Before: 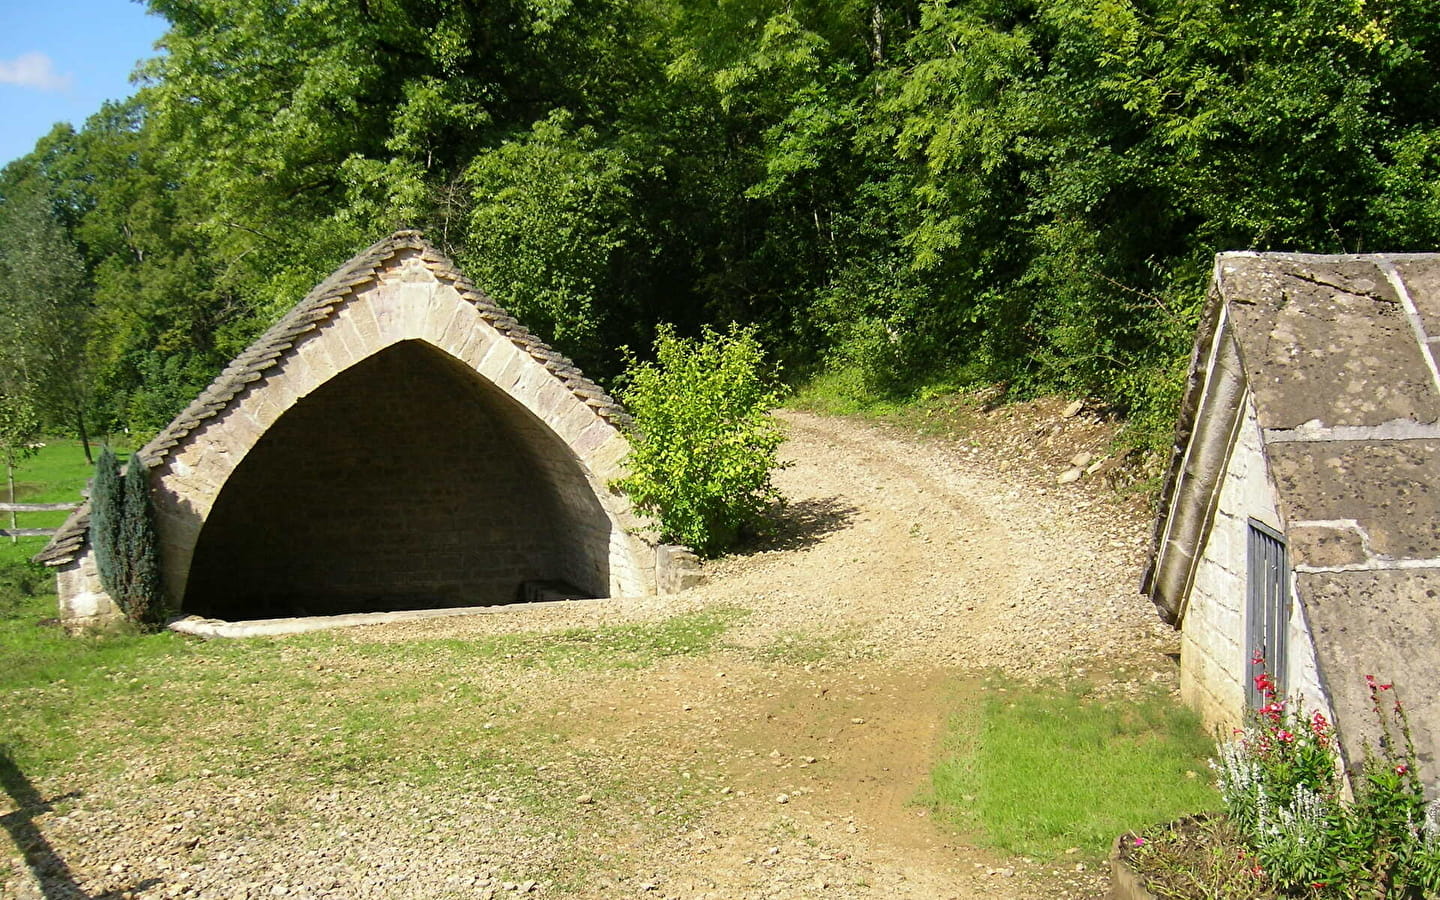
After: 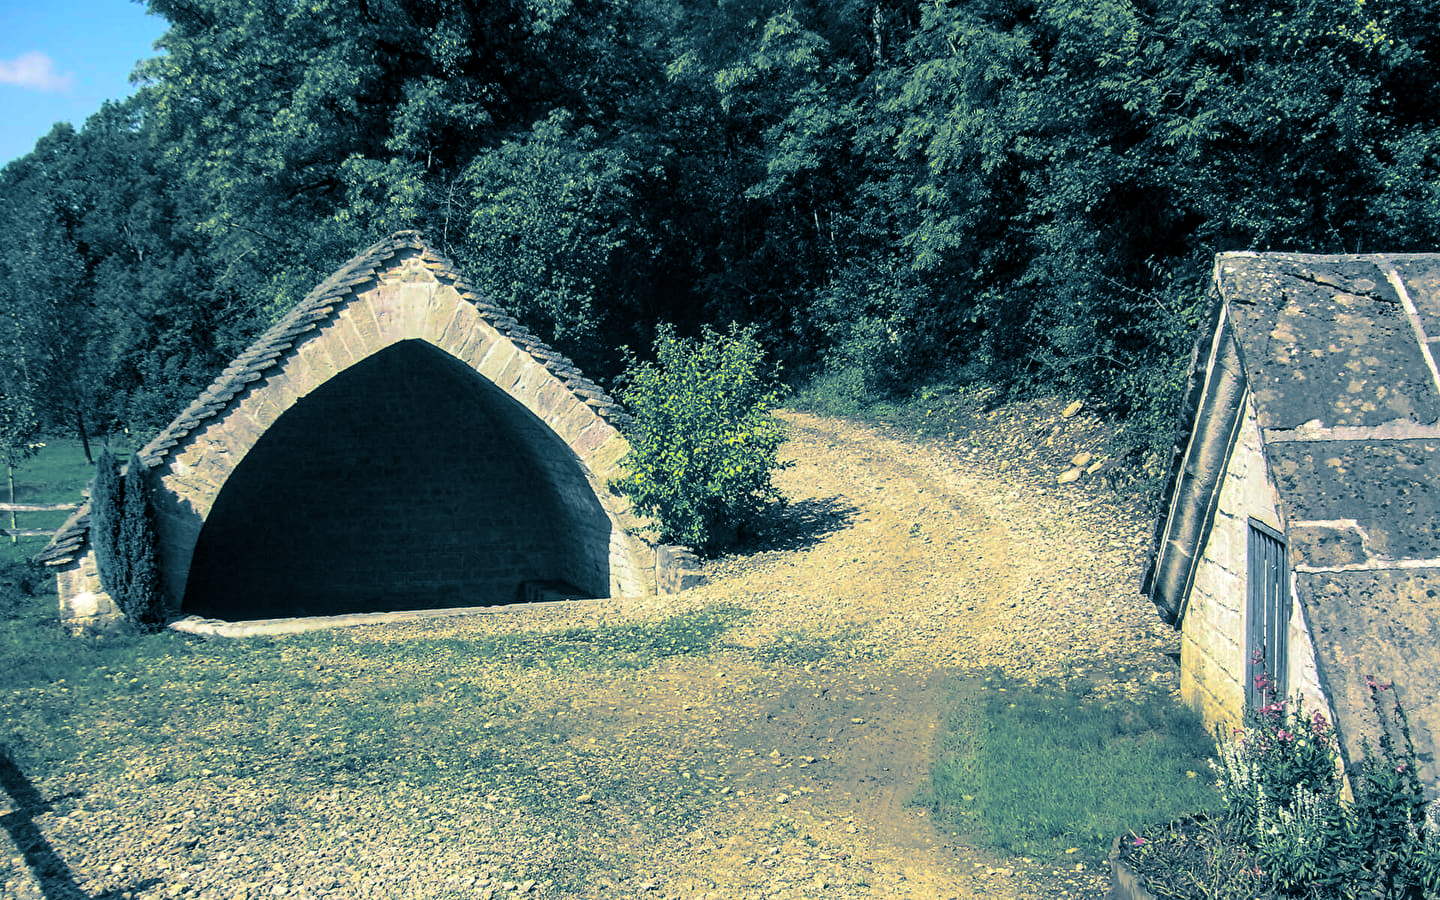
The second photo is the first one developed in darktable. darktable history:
local contrast: on, module defaults
split-toning: shadows › hue 212.4°, balance -70
color balance rgb: perceptual saturation grading › global saturation 30%, global vibrance 20%
